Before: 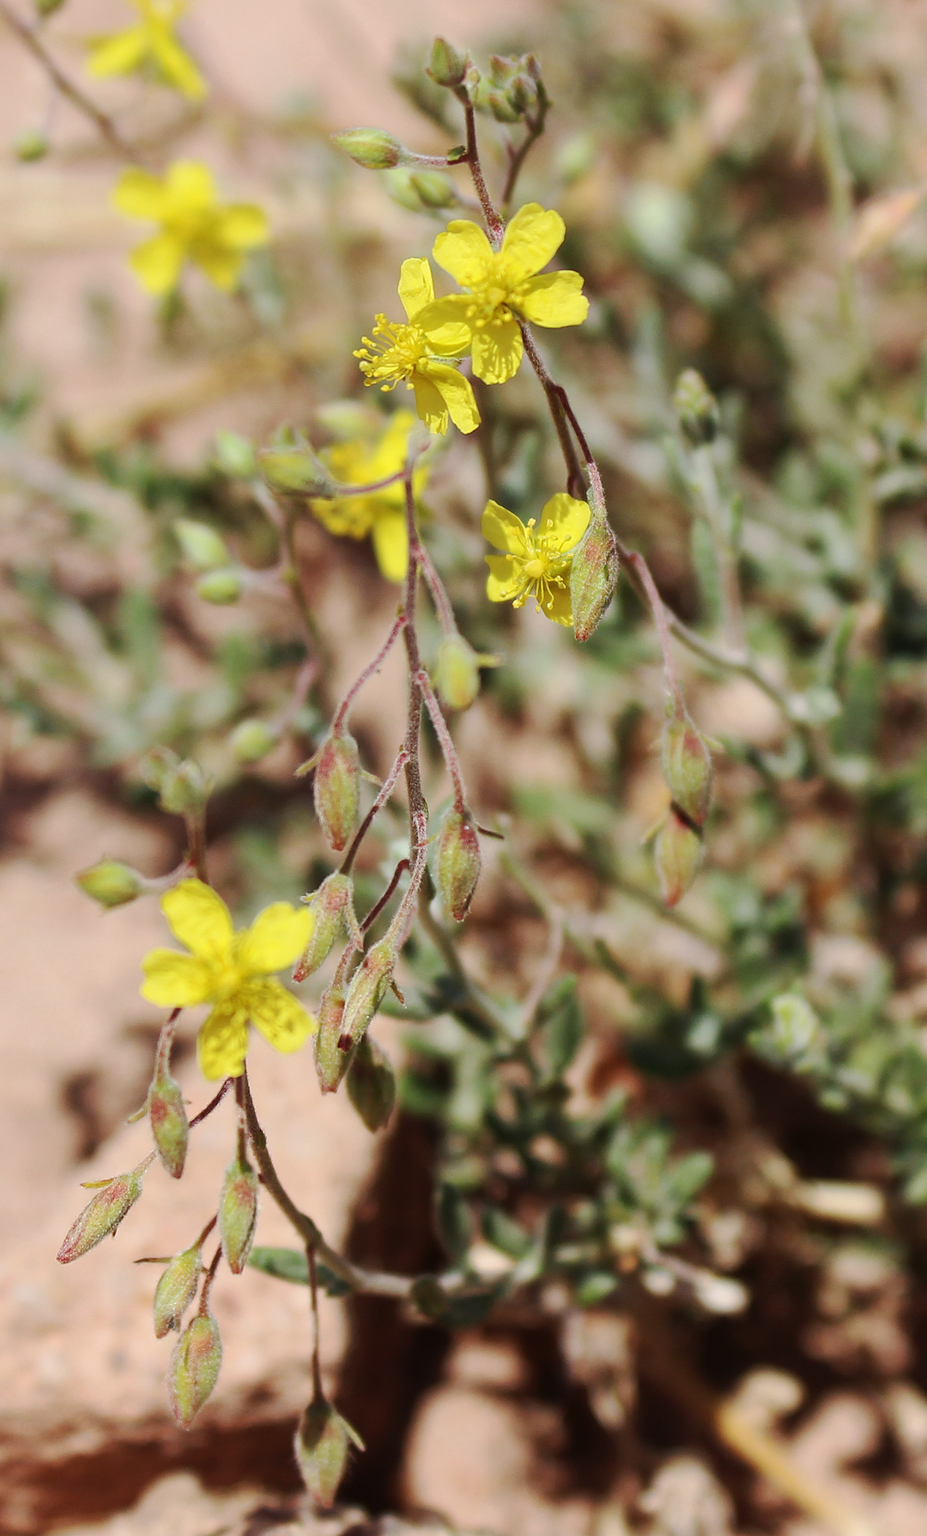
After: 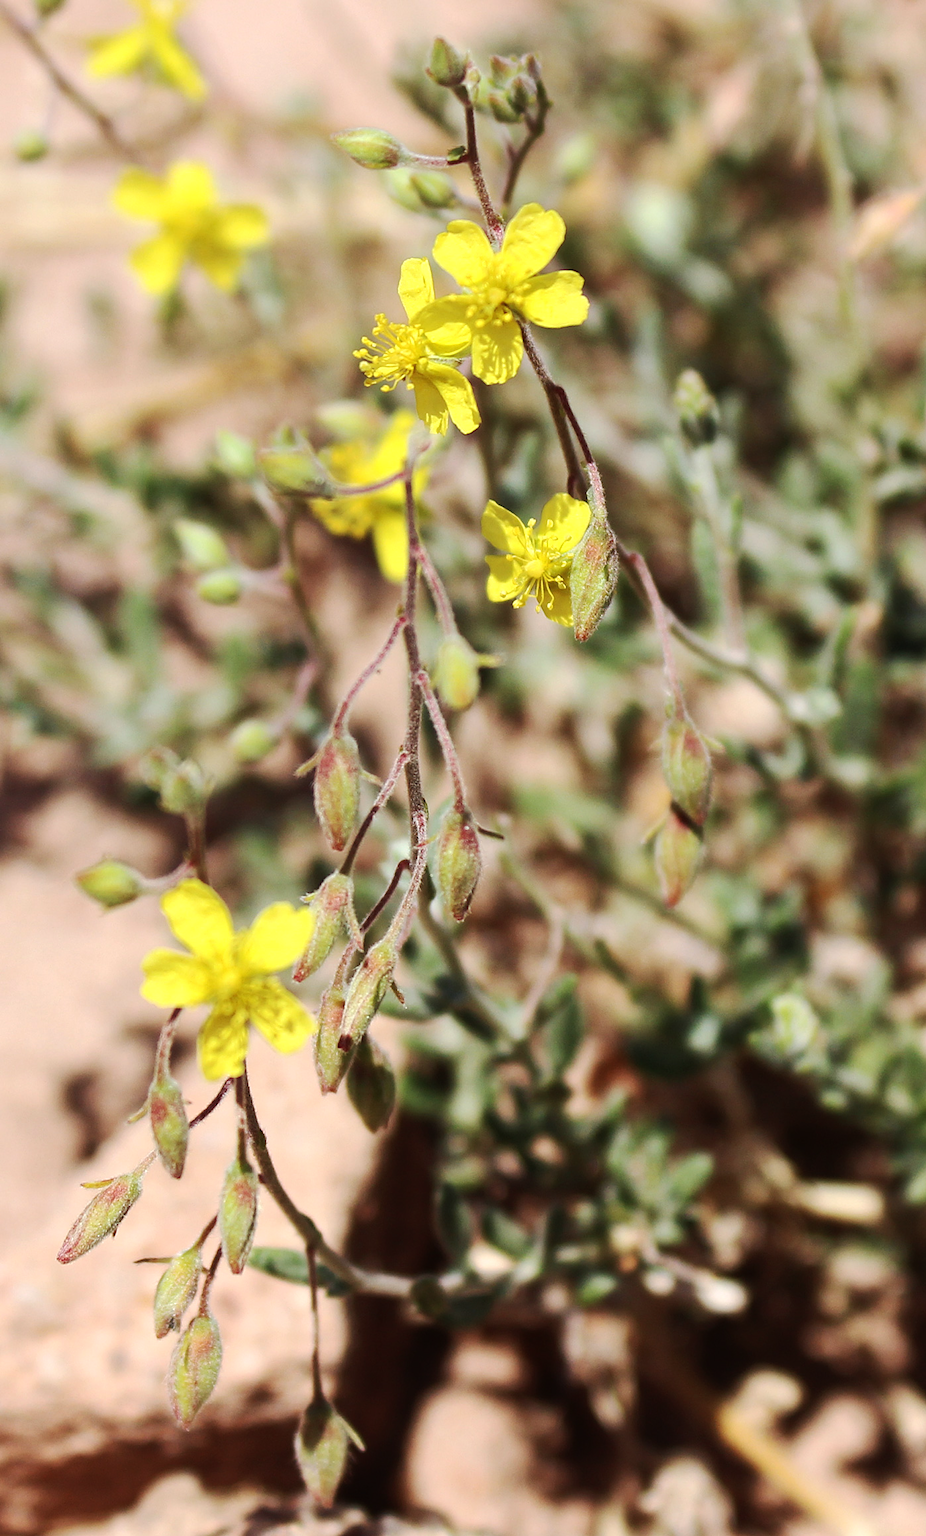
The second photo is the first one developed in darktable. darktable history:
tone equalizer: -8 EV -0.409 EV, -7 EV -0.355 EV, -6 EV -0.296 EV, -5 EV -0.246 EV, -3 EV 0.227 EV, -2 EV 0.331 EV, -1 EV 0.366 EV, +0 EV 0.424 EV, edges refinement/feathering 500, mask exposure compensation -1.57 EV, preserve details no
